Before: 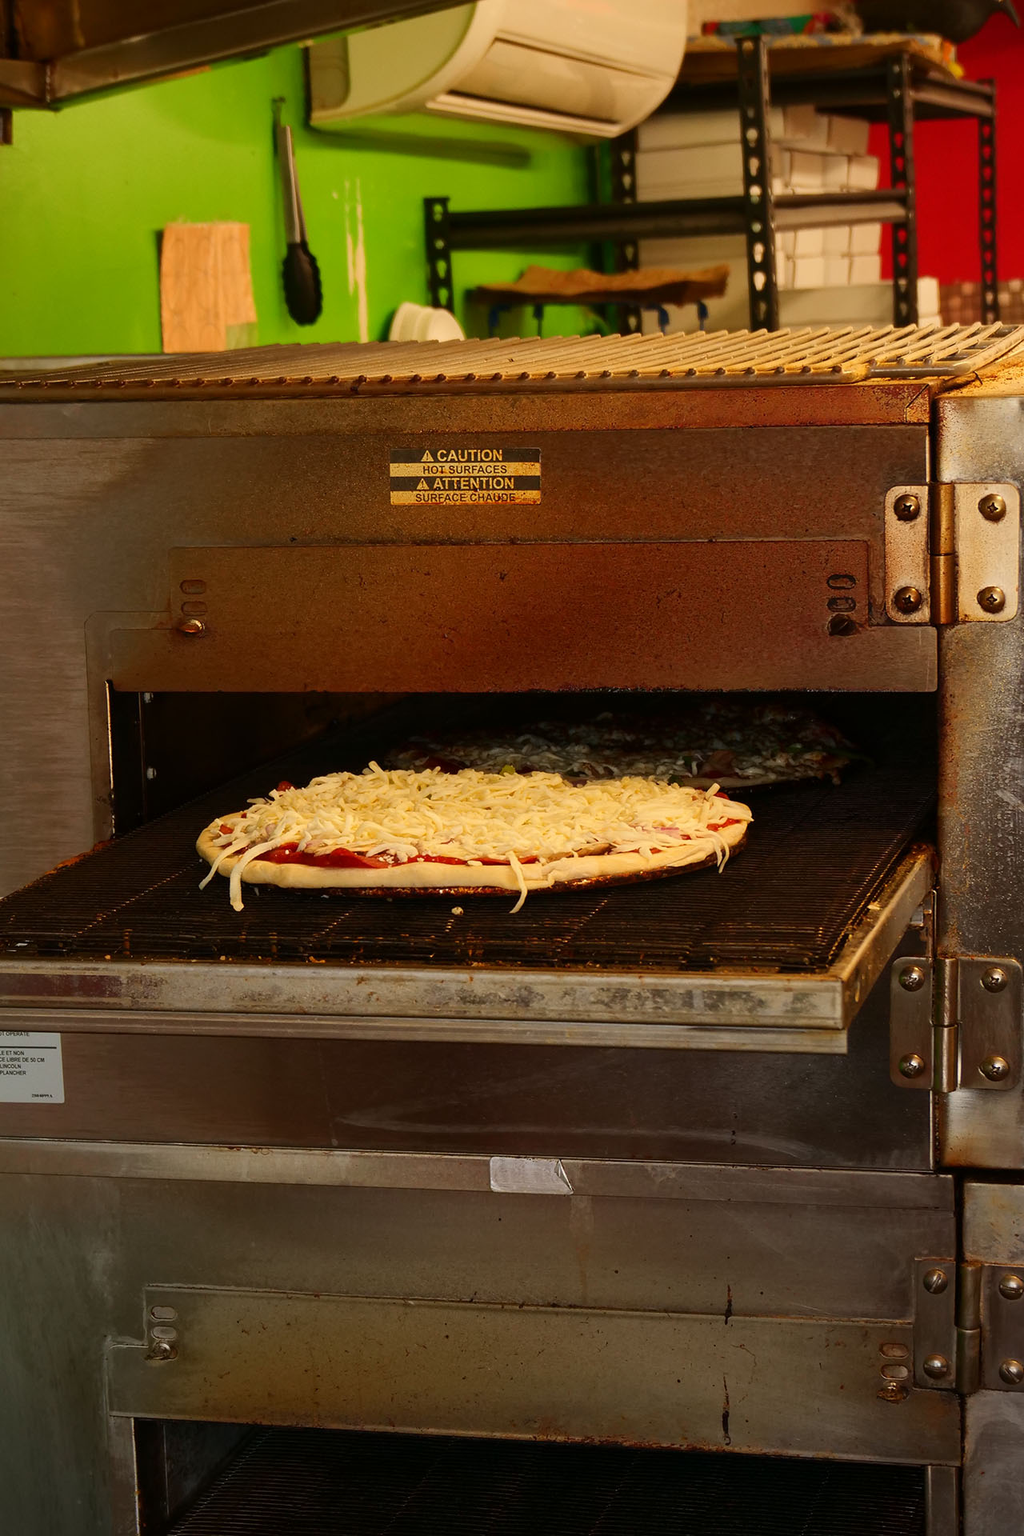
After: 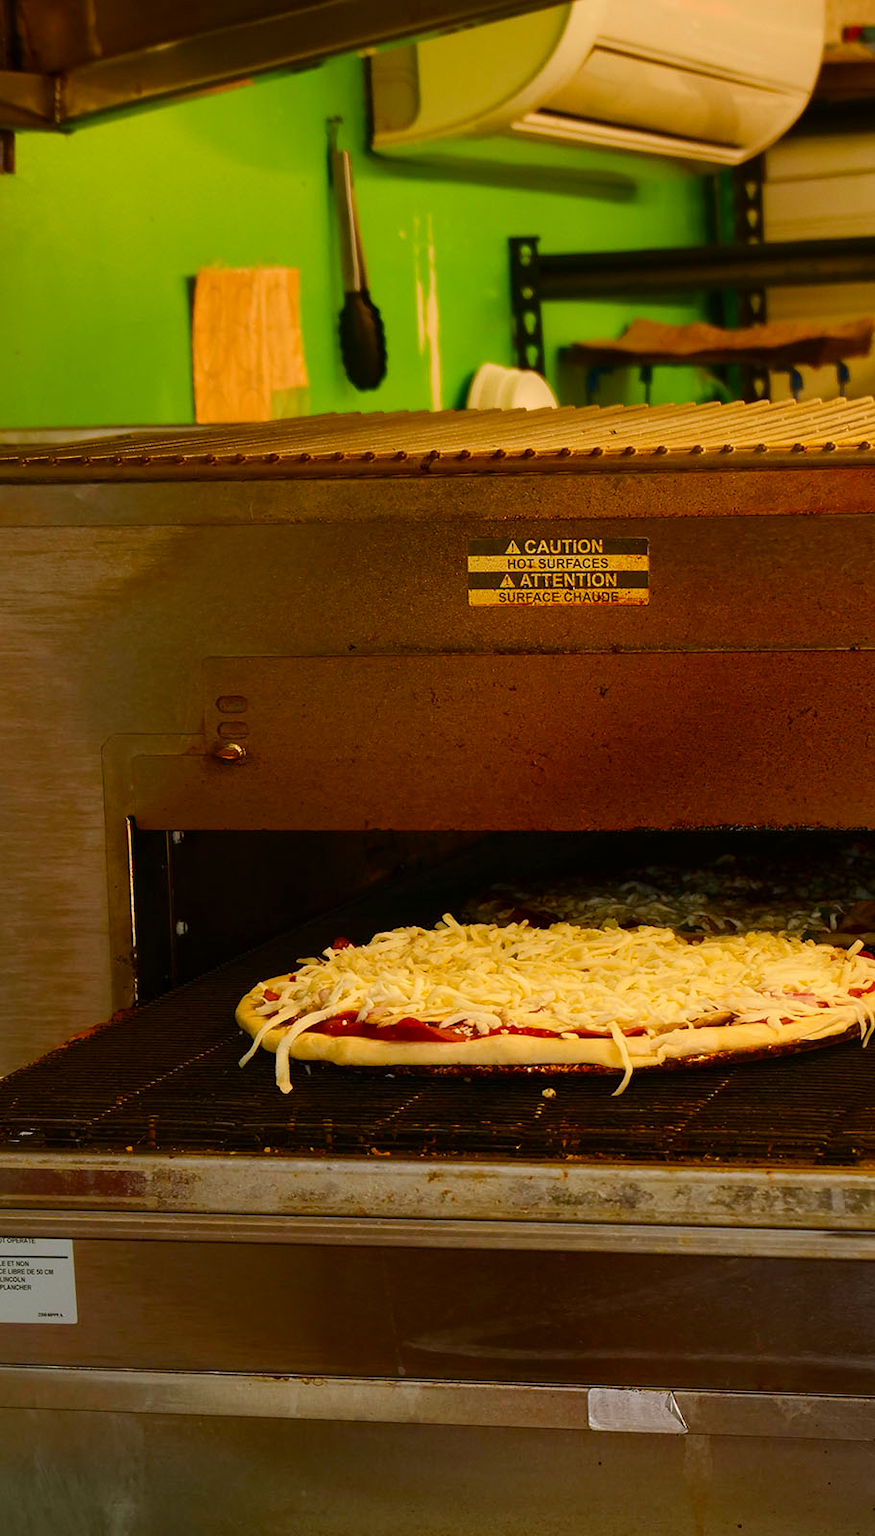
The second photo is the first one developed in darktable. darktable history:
crop: right 28.696%, bottom 16.641%
color balance rgb: shadows lift › chroma 0.836%, shadows lift › hue 114.54°, linear chroma grading › global chroma 8.801%, perceptual saturation grading › global saturation 21.167%, perceptual saturation grading › highlights -19.996%, perceptual saturation grading › shadows 29.452%
